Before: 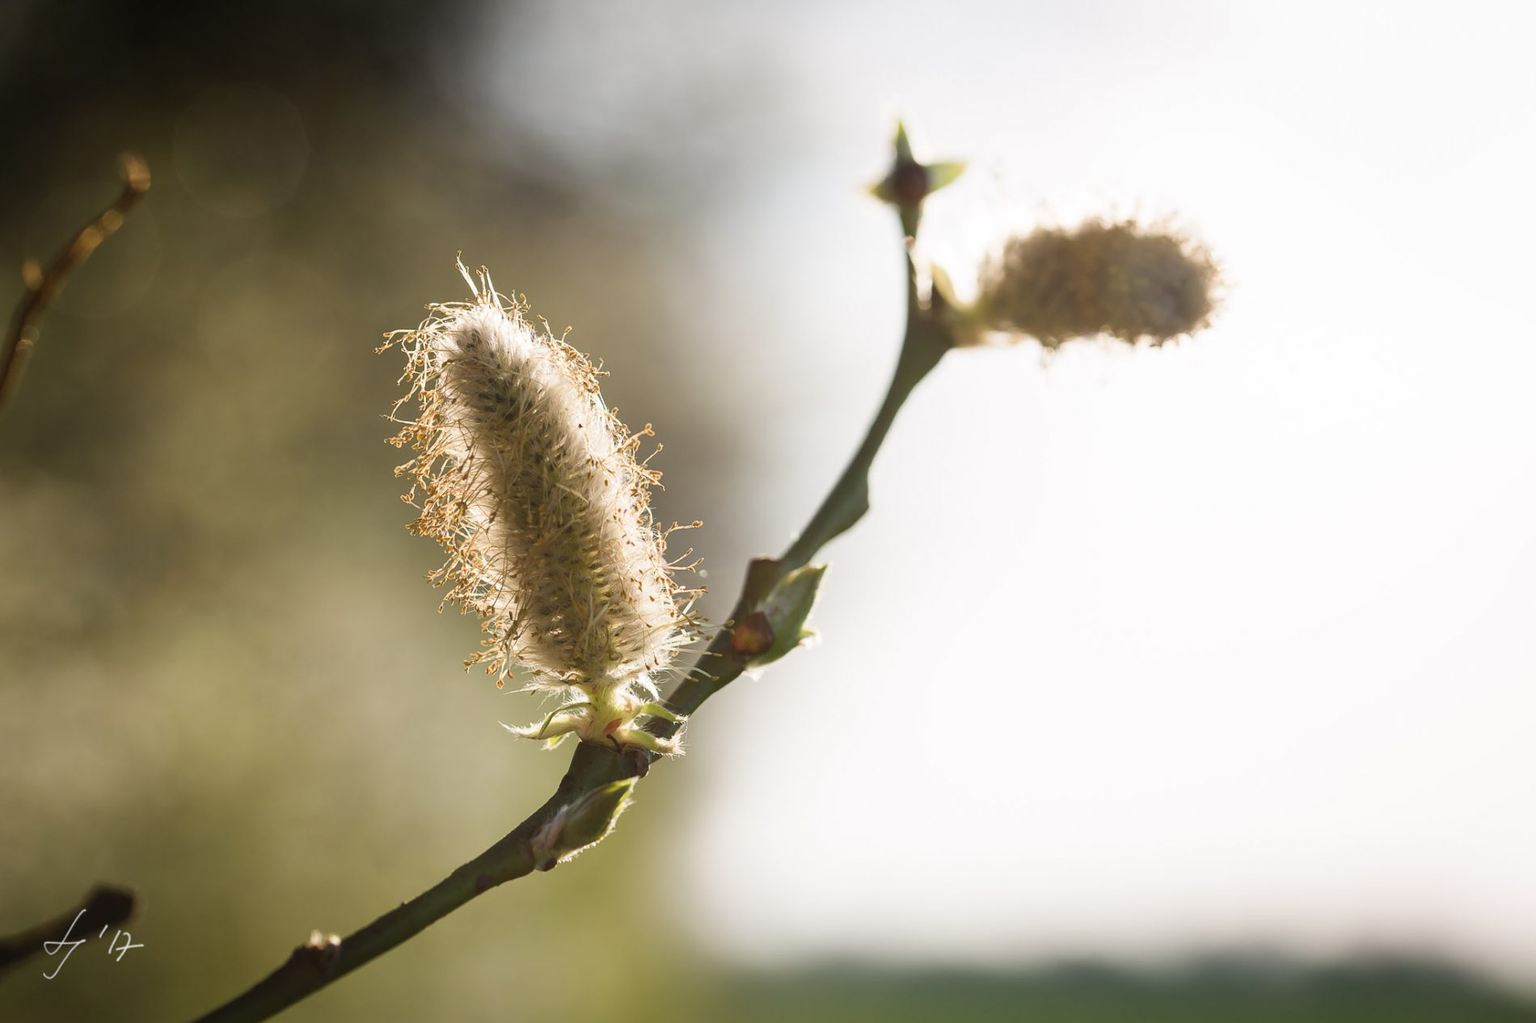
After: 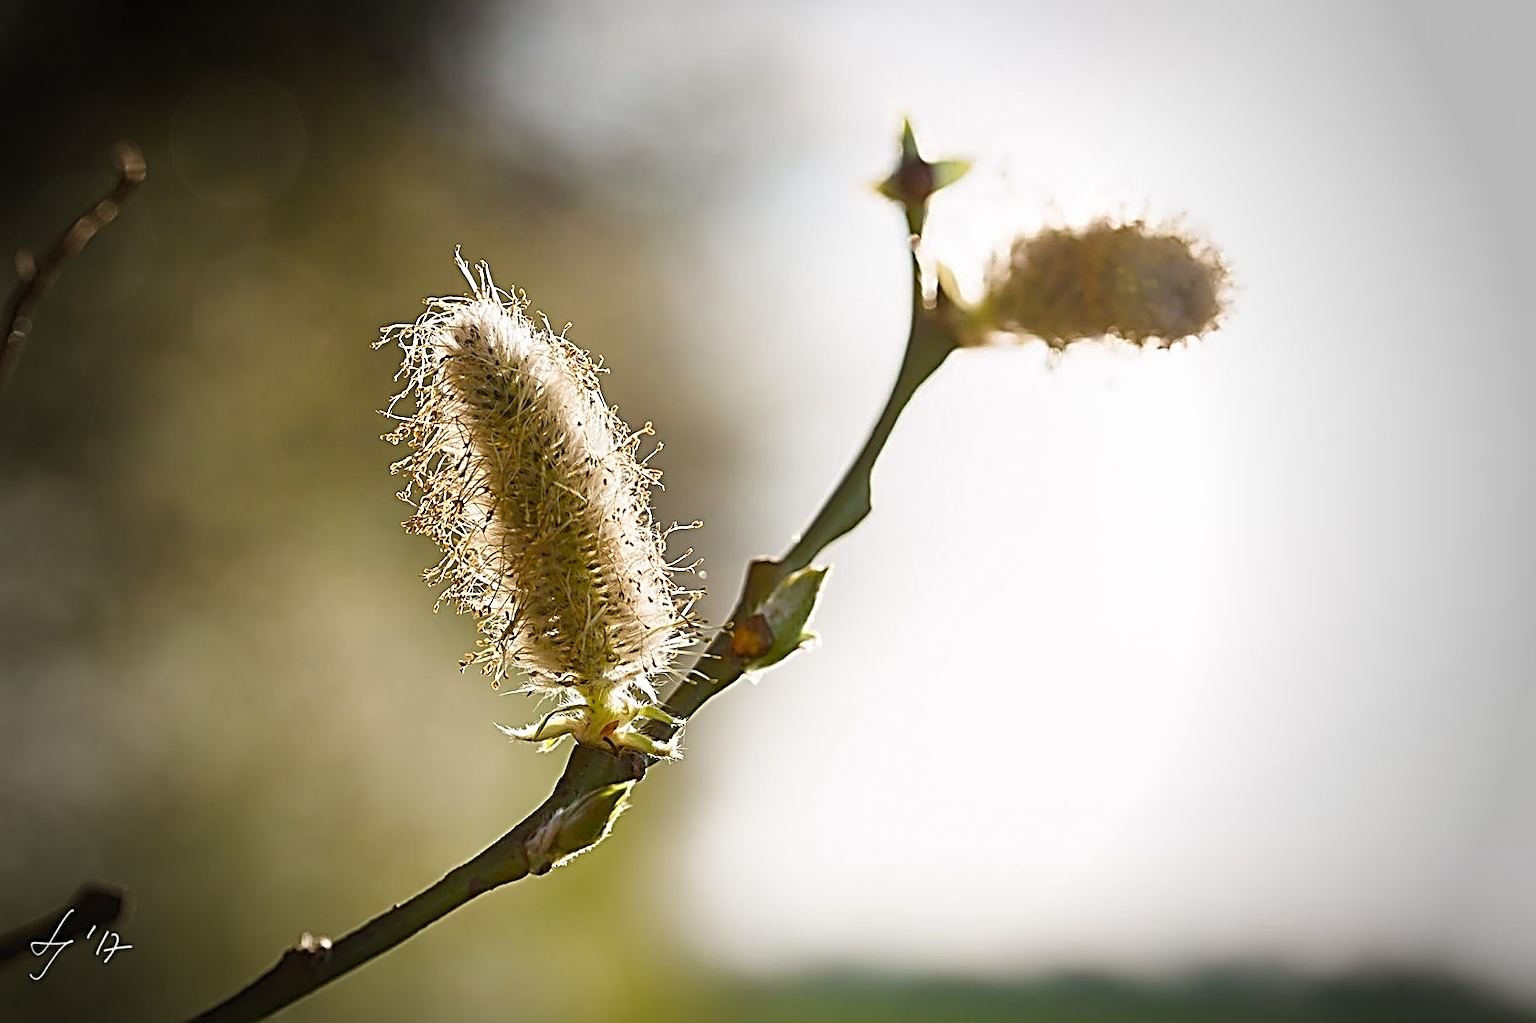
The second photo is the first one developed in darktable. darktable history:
color balance rgb: linear chroma grading › global chroma 8.736%, perceptual saturation grading › global saturation 20%, perceptual saturation grading › highlights -25.382%, perceptual saturation grading › shadows 25.86%
crop and rotate: angle -0.52°
vignetting: fall-off start 64.86%, width/height ratio 0.874, unbound false
sharpen: radius 3.171, amount 1.733
